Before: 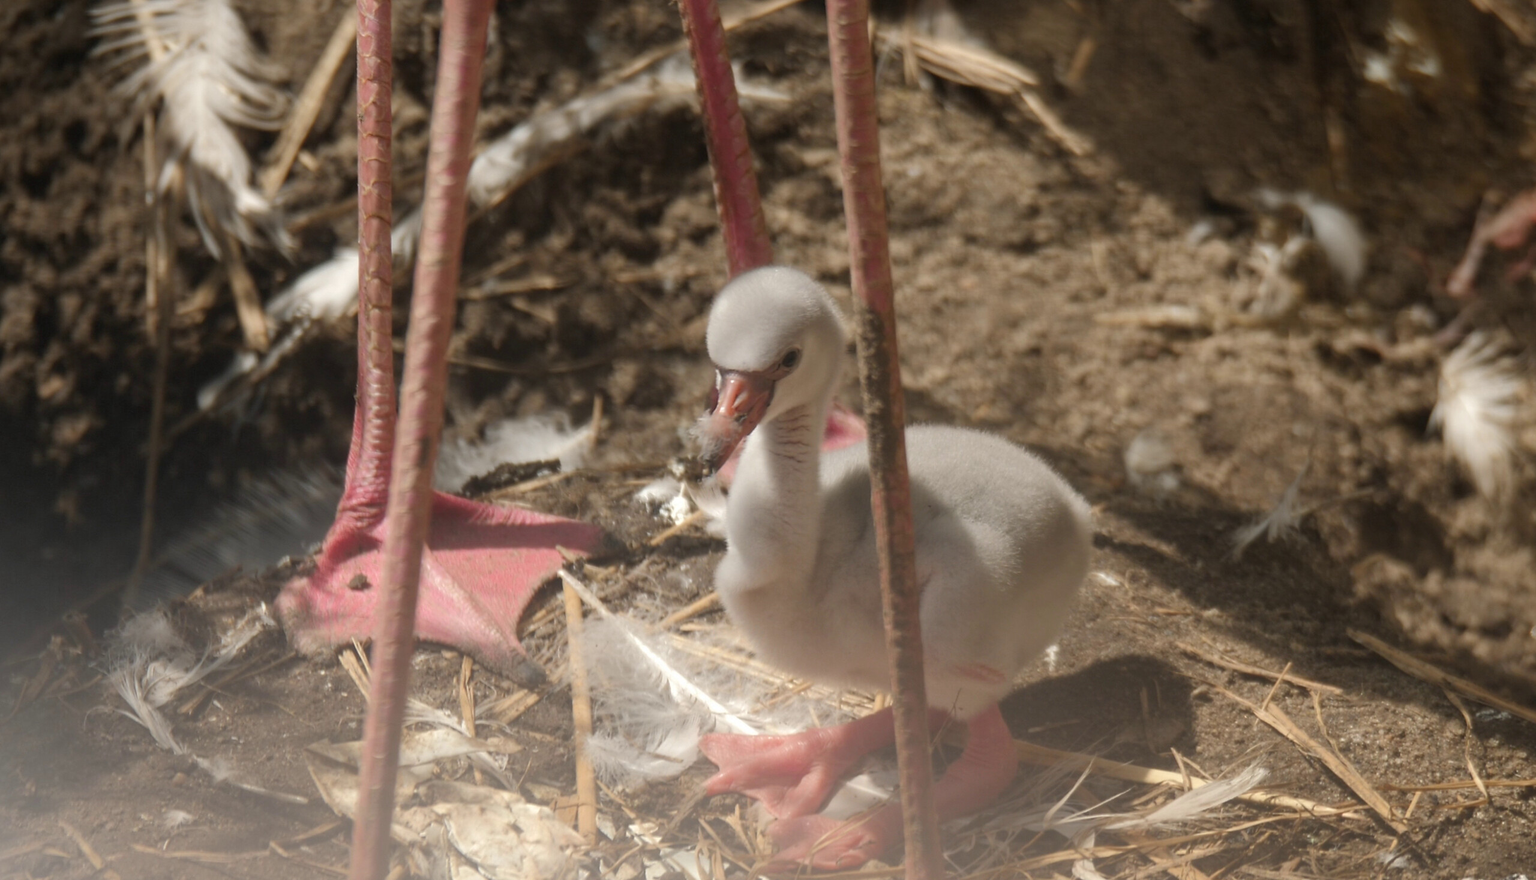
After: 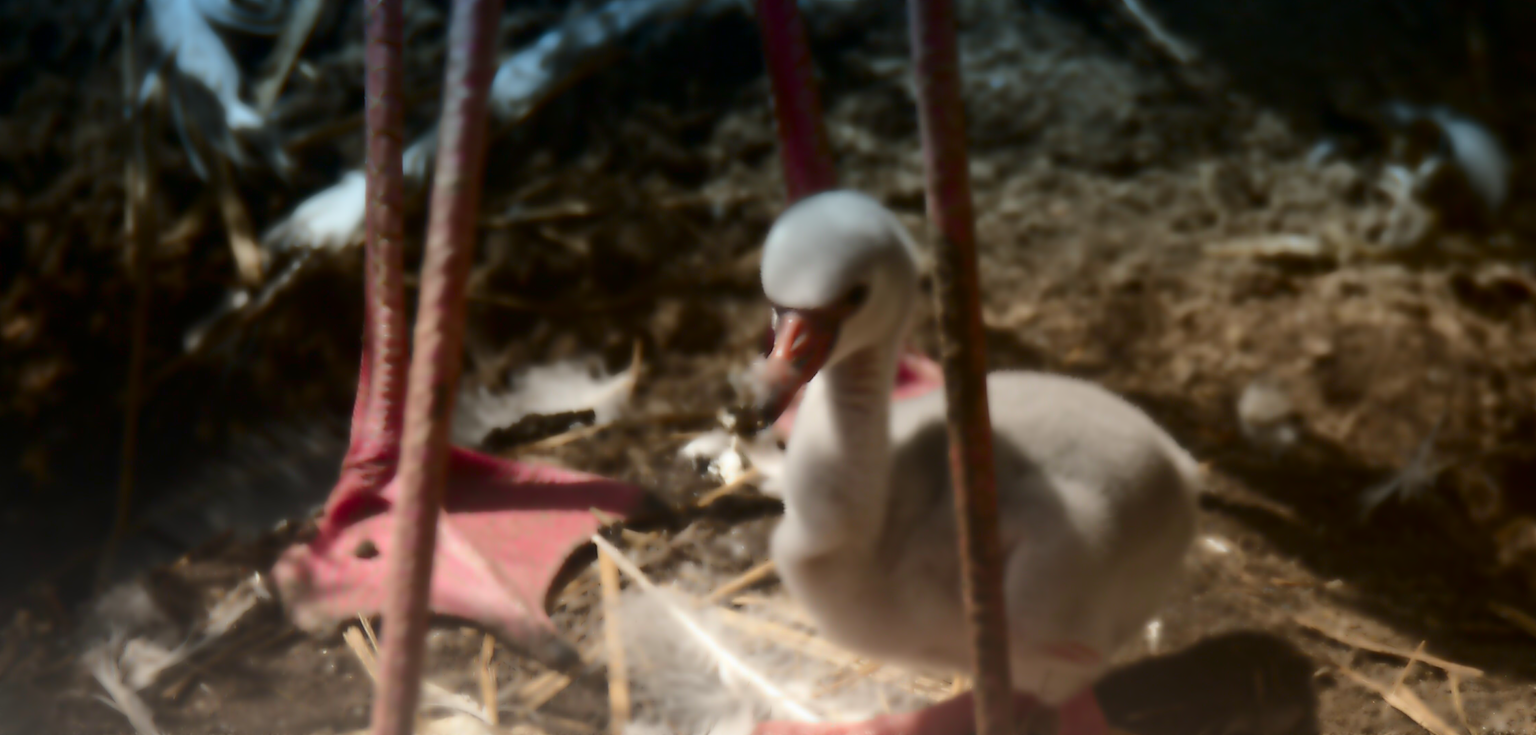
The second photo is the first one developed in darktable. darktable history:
lowpass: radius 4, soften with bilateral filter, unbound 0
crop and rotate: left 2.425%, top 11.305%, right 9.6%, bottom 15.08%
graduated density: density 2.02 EV, hardness 44%, rotation 0.374°, offset 8.21, hue 208.8°, saturation 97%
contrast brightness saturation: contrast 0.24, brightness -0.24, saturation 0.14
